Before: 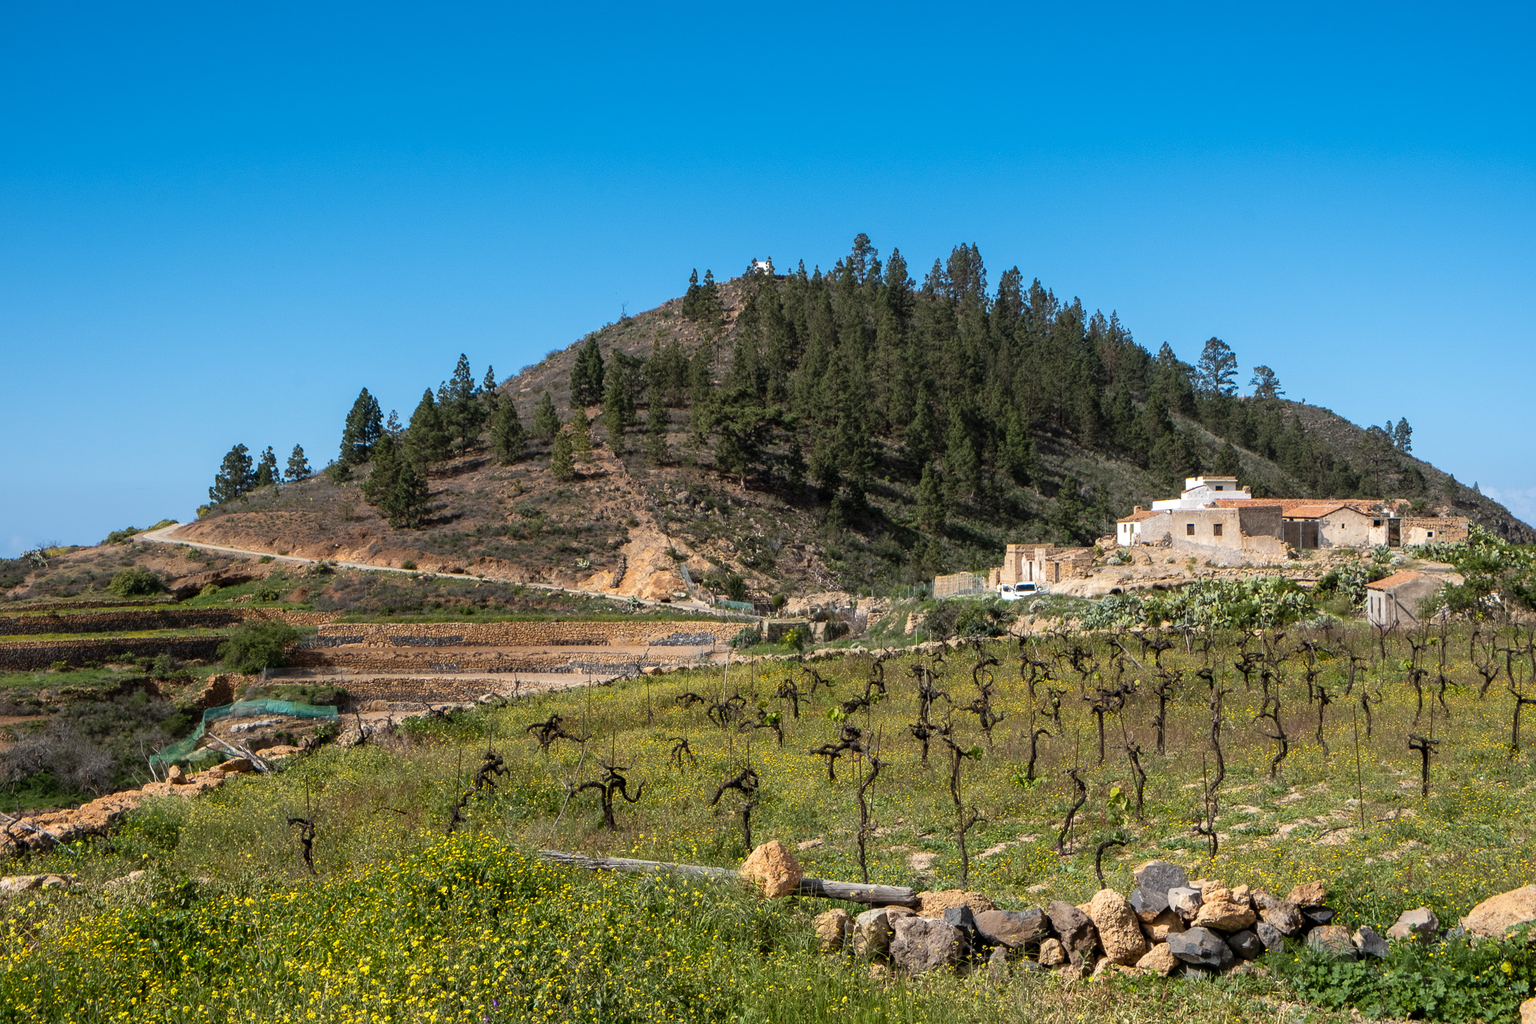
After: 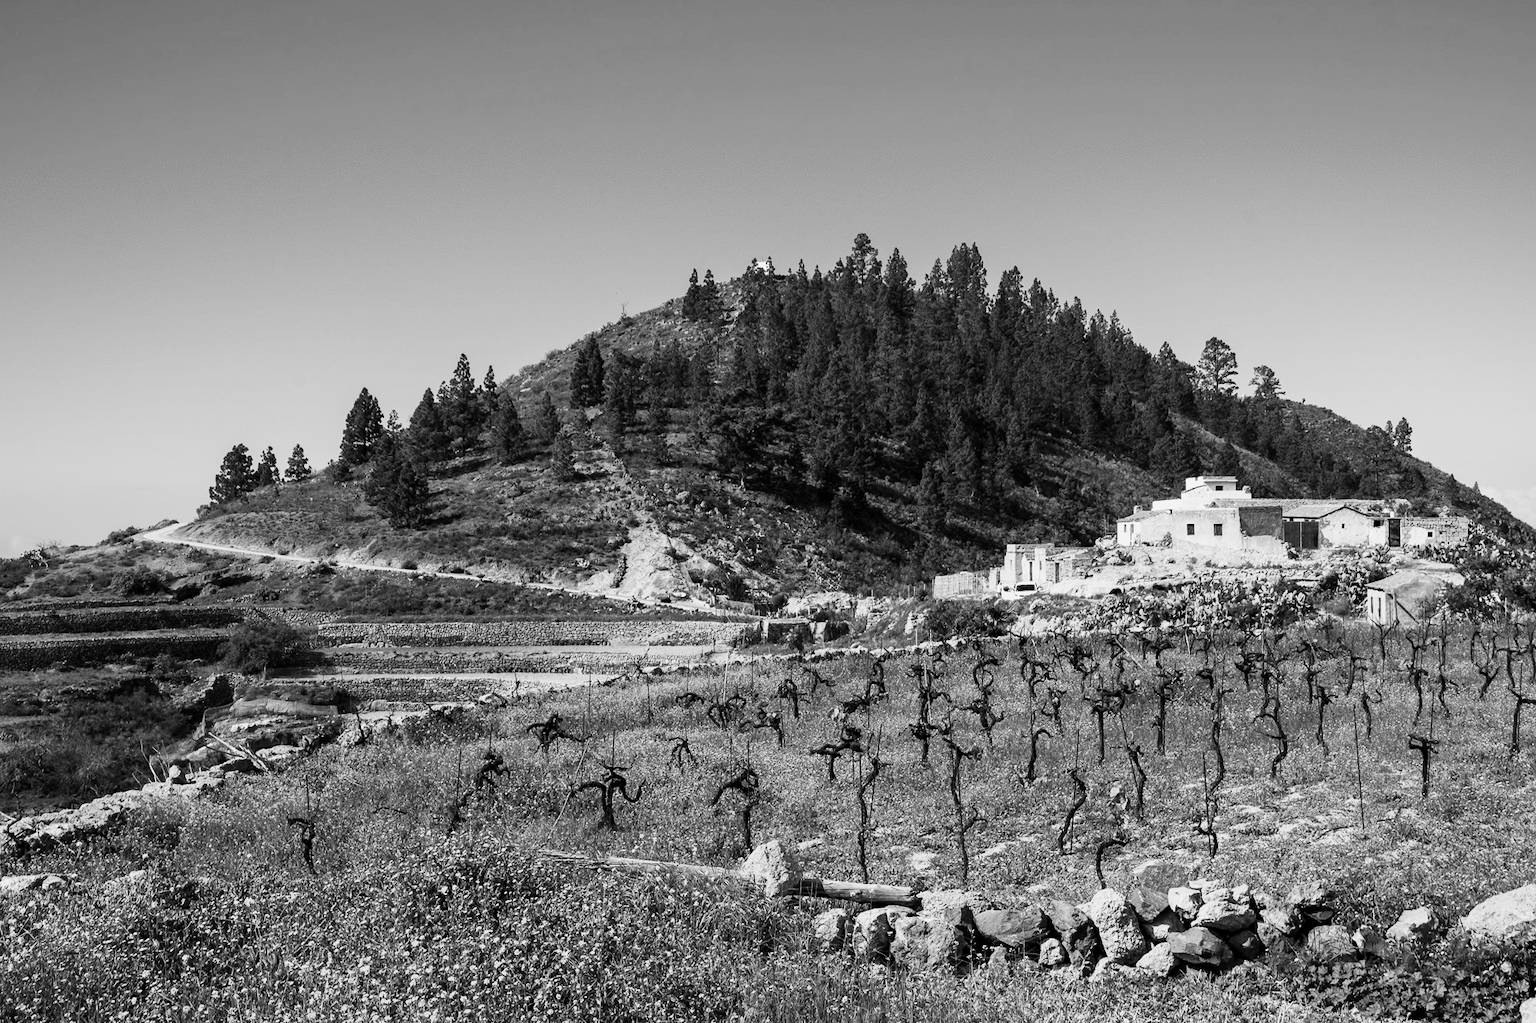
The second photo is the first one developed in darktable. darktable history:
monochrome: on, module defaults
color balance rgb: linear chroma grading › global chroma 15%, perceptual saturation grading › global saturation 30%
contrast brightness saturation: contrast 0.2, brightness -0.11, saturation 0.1
base curve: curves: ch0 [(0, 0) (0.088, 0.125) (0.176, 0.251) (0.354, 0.501) (0.613, 0.749) (1, 0.877)], preserve colors none
